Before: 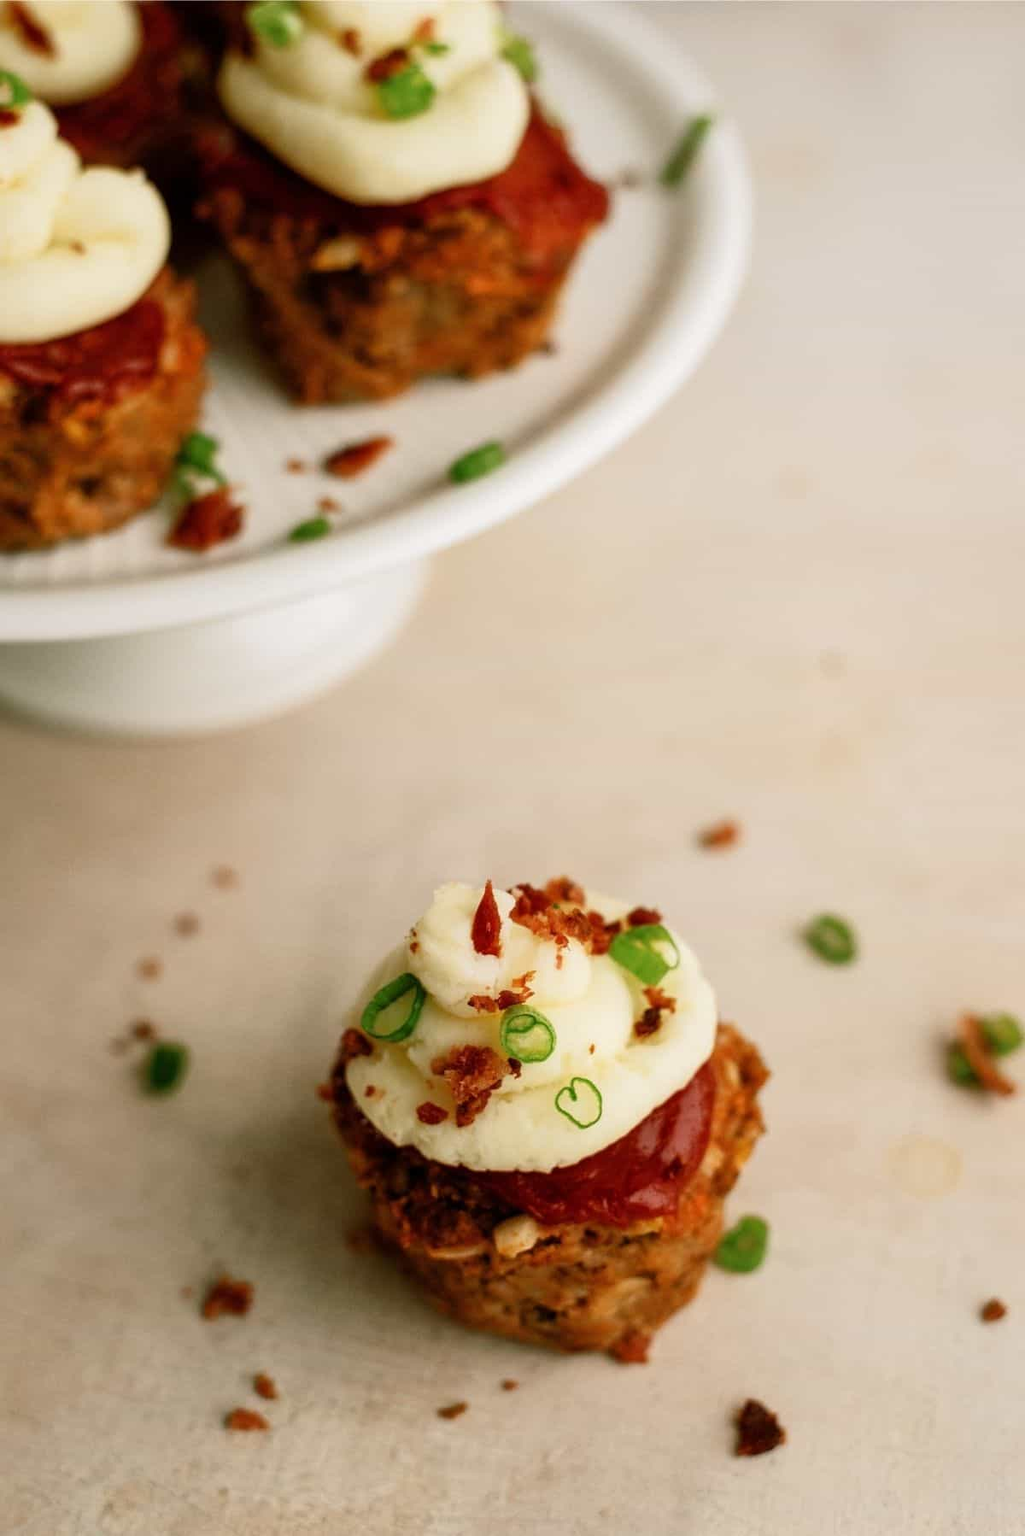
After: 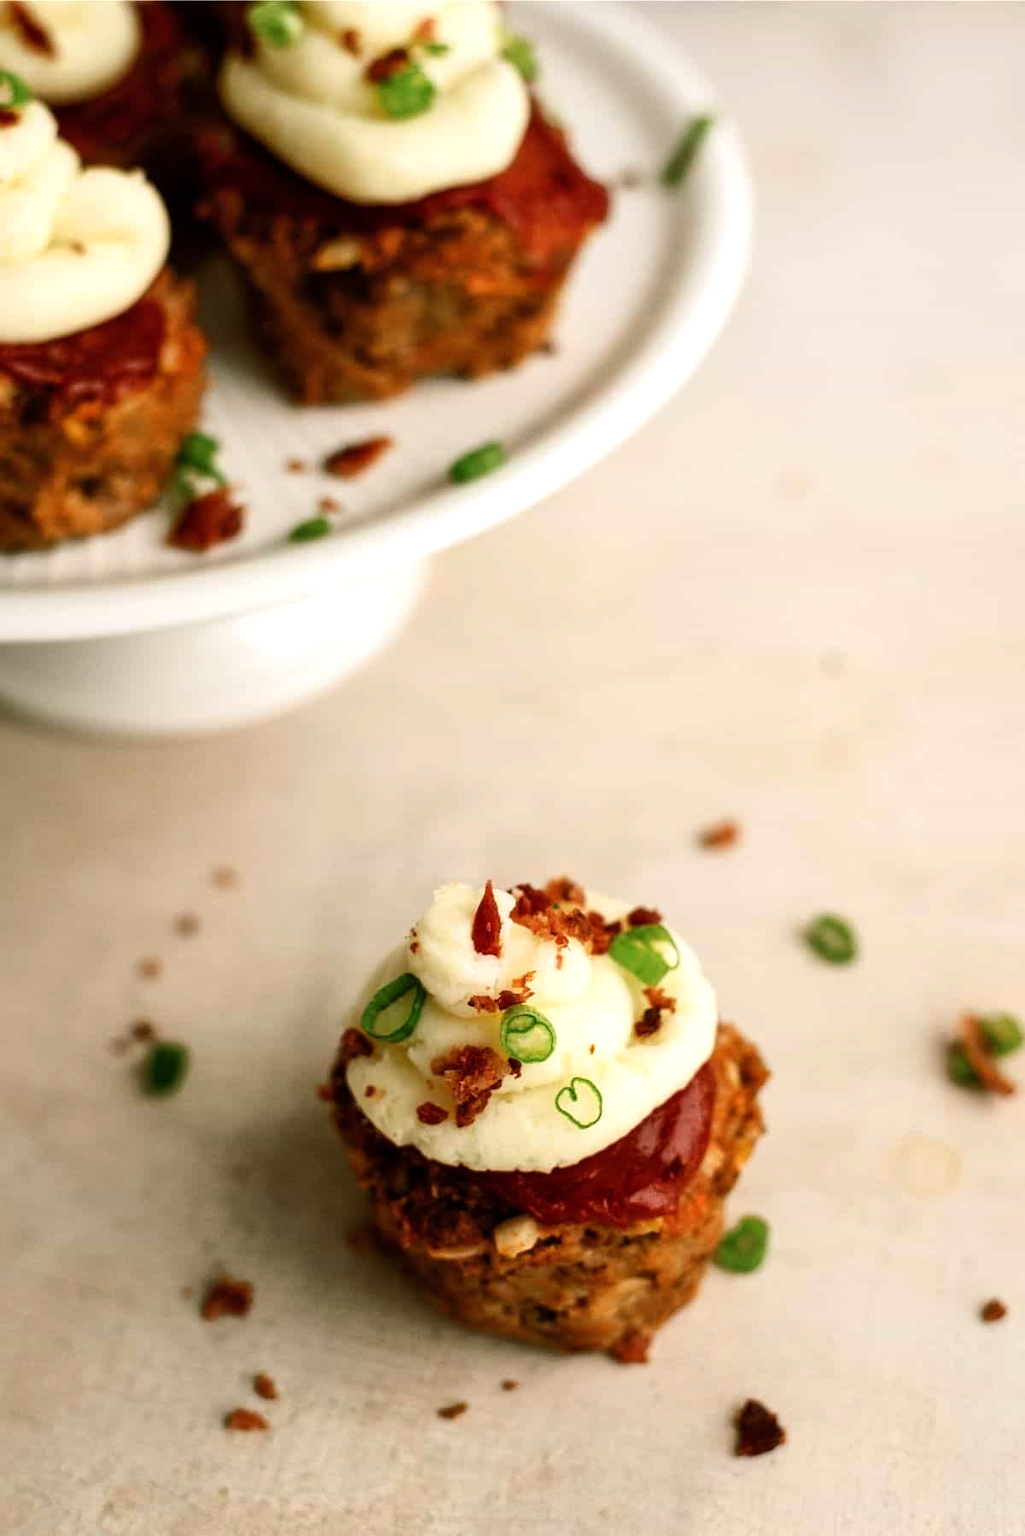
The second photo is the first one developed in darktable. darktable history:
tone equalizer: -8 EV -0.447 EV, -7 EV -0.379 EV, -6 EV -0.307 EV, -5 EV -0.247 EV, -3 EV 0.242 EV, -2 EV 0.308 EV, -1 EV 0.408 EV, +0 EV 0.39 EV, edges refinement/feathering 500, mask exposure compensation -1.57 EV, preserve details no
